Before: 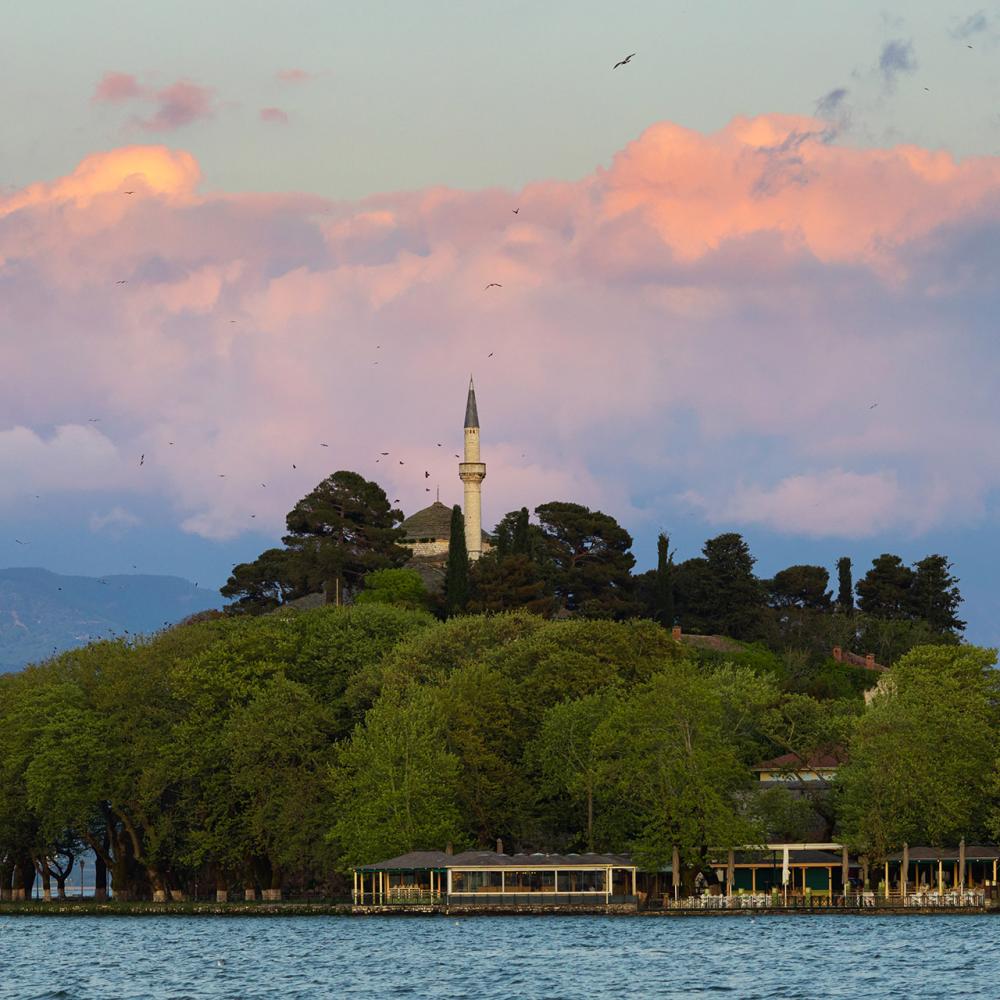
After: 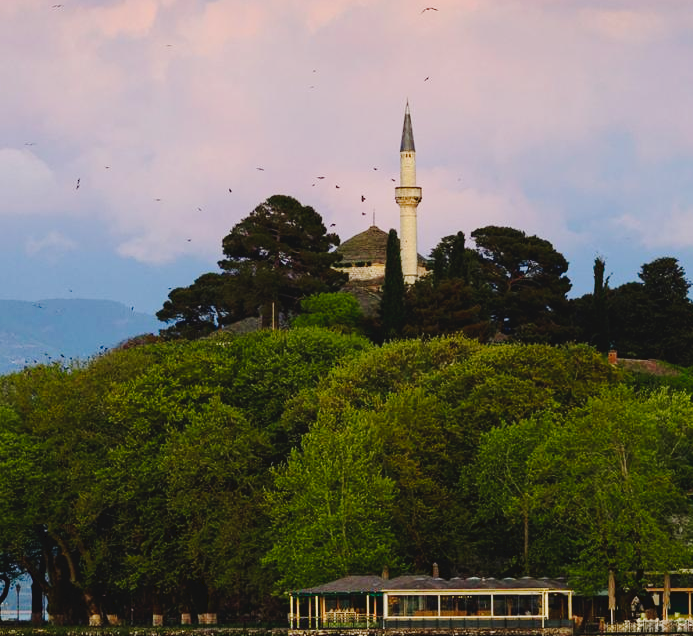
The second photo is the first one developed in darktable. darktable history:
crop: left 6.488%, top 27.668%, right 24.183%, bottom 8.656%
contrast brightness saturation: contrast 0.04, saturation 0.07
tone curve: curves: ch0 [(0, 0) (0.003, 0.047) (0.011, 0.05) (0.025, 0.053) (0.044, 0.057) (0.069, 0.062) (0.1, 0.084) (0.136, 0.115) (0.177, 0.159) (0.224, 0.216) (0.277, 0.289) (0.335, 0.382) (0.399, 0.474) (0.468, 0.561) (0.543, 0.636) (0.623, 0.705) (0.709, 0.778) (0.801, 0.847) (0.898, 0.916) (1, 1)], preserve colors none
